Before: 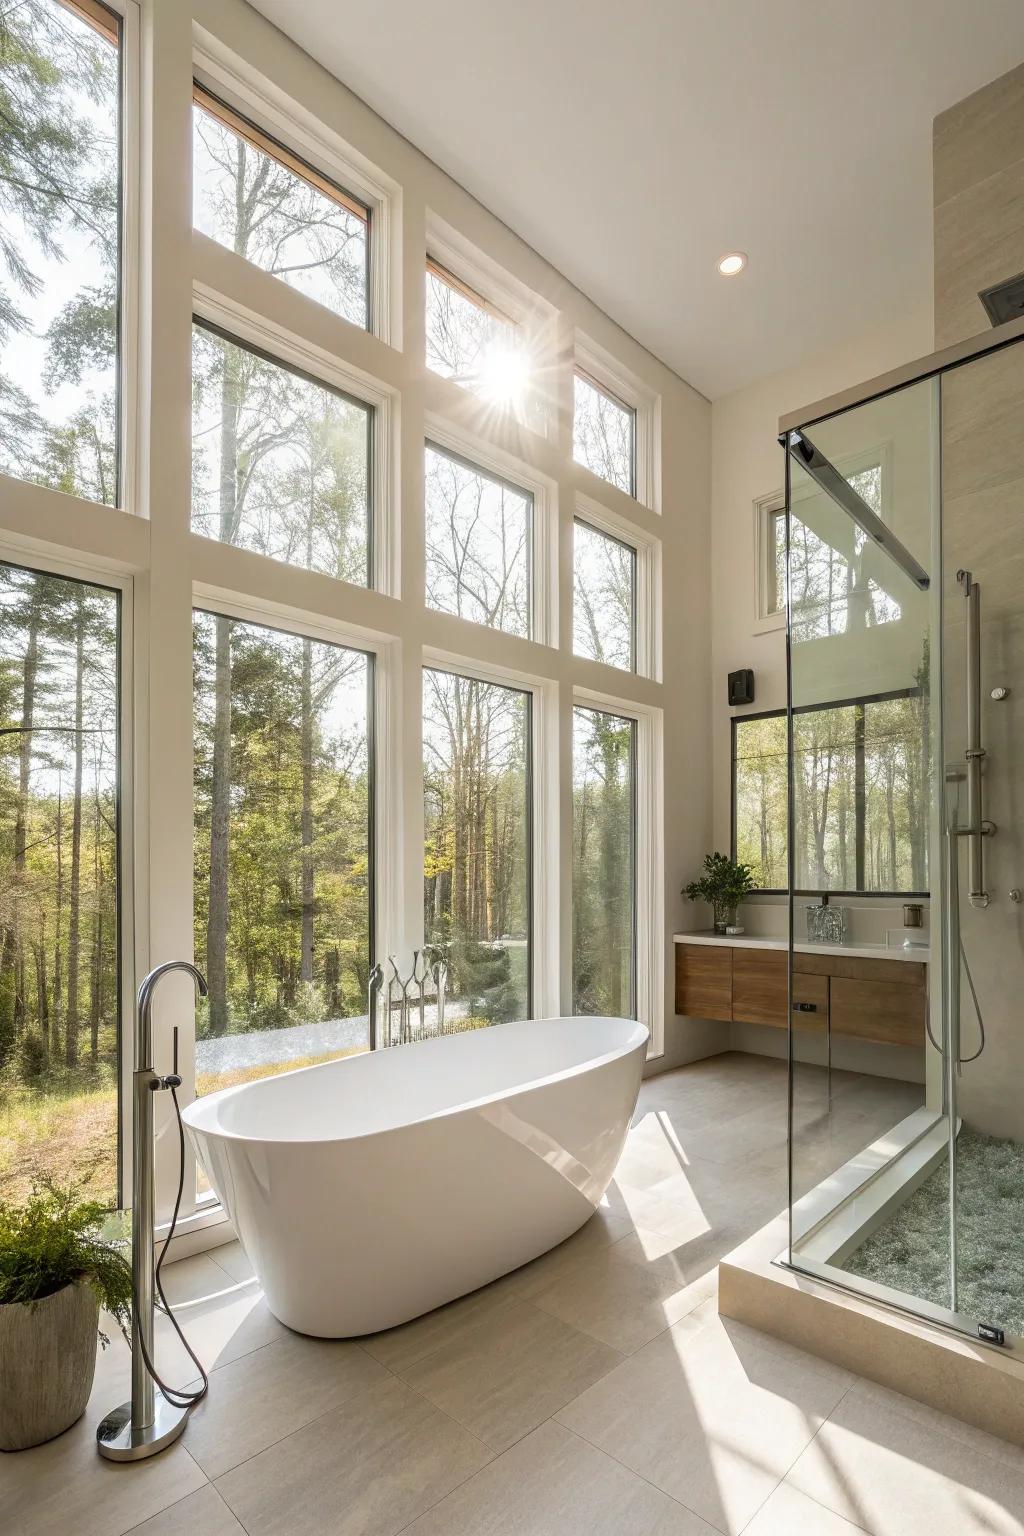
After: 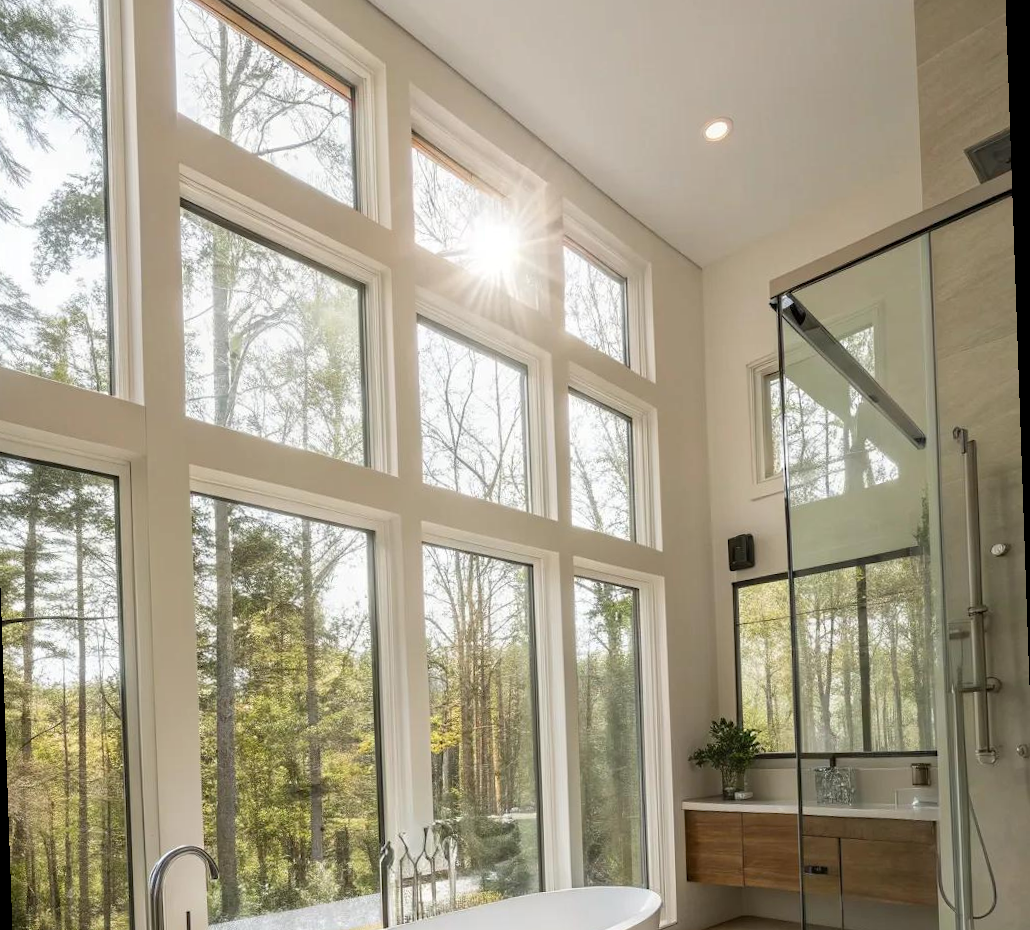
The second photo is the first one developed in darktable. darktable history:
crop and rotate: top 4.848%, bottom 29.503%
rotate and perspective: rotation -2°, crop left 0.022, crop right 0.978, crop top 0.049, crop bottom 0.951
